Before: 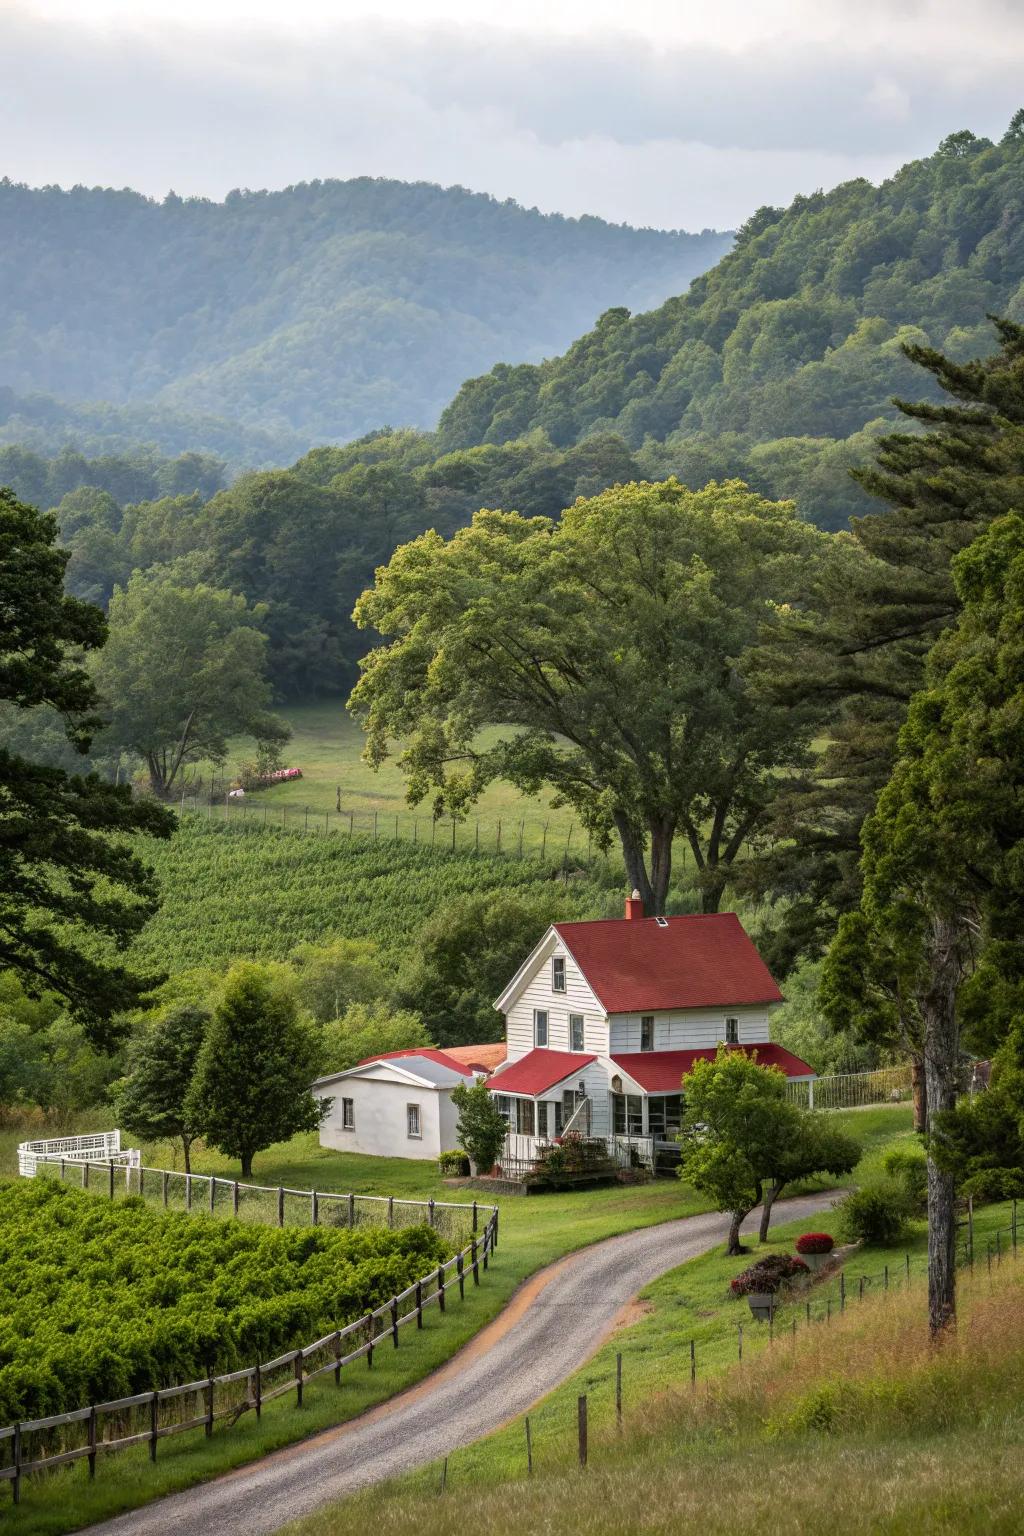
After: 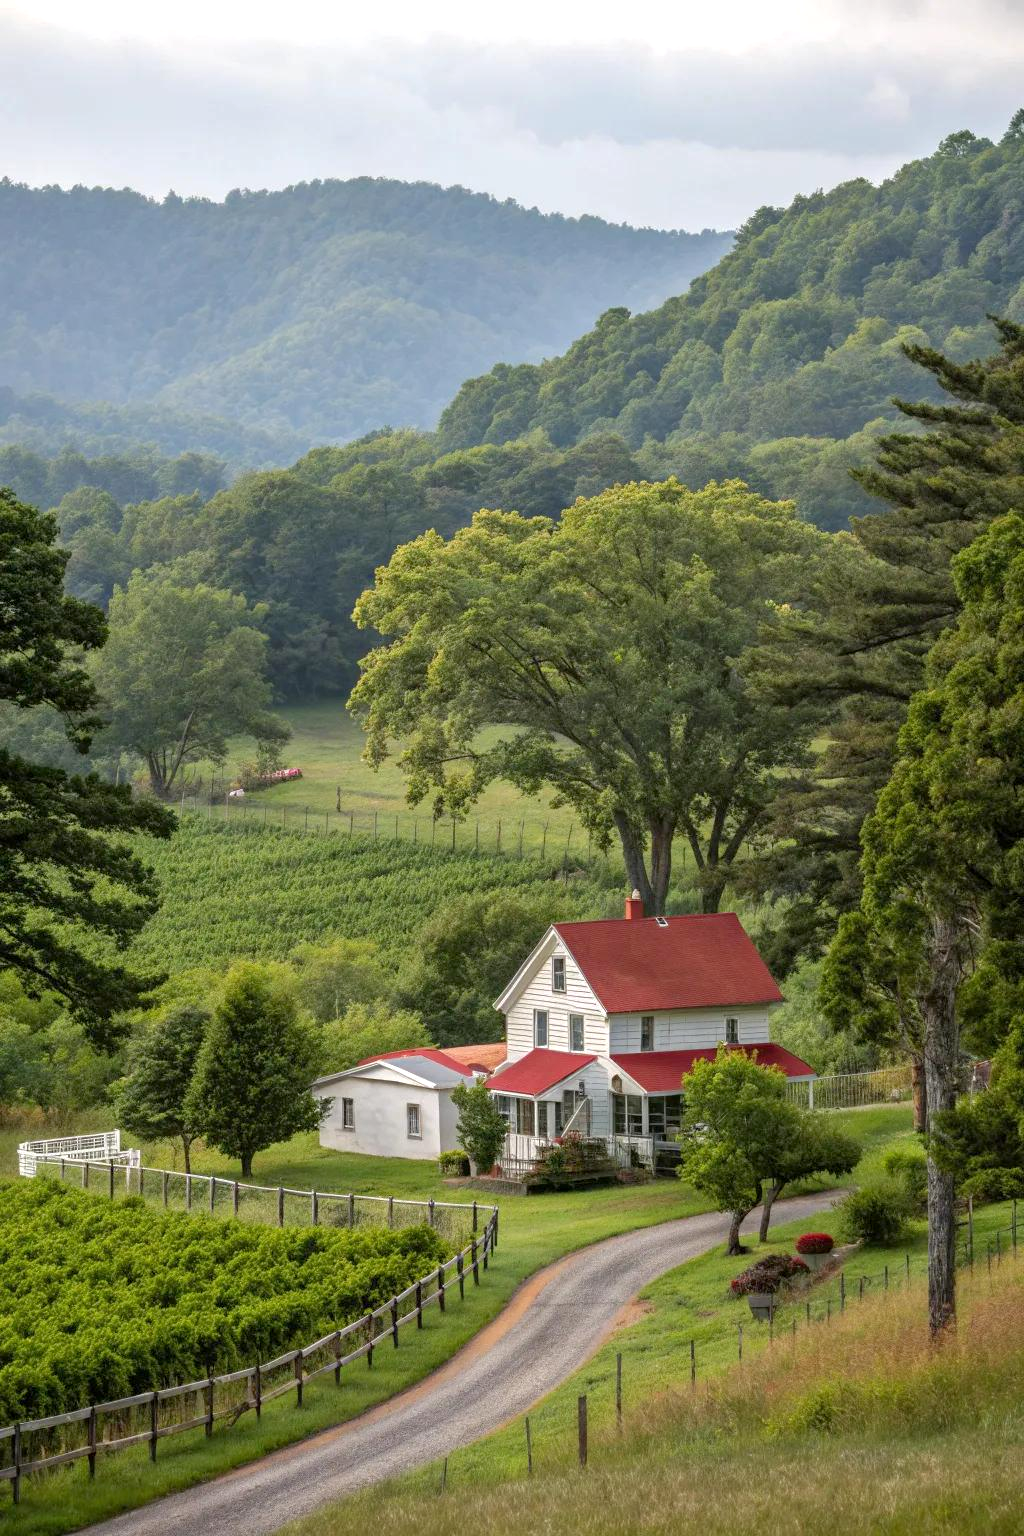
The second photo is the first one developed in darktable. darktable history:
exposure: black level correction 0.001, exposure 0.5 EV, compensate exposure bias true, compensate highlight preservation false
tone equalizer: -8 EV 0.25 EV, -7 EV 0.417 EV, -6 EV 0.417 EV, -5 EV 0.25 EV, -3 EV -0.25 EV, -2 EV -0.417 EV, -1 EV -0.417 EV, +0 EV -0.25 EV, edges refinement/feathering 500, mask exposure compensation -1.57 EV, preserve details guided filter
